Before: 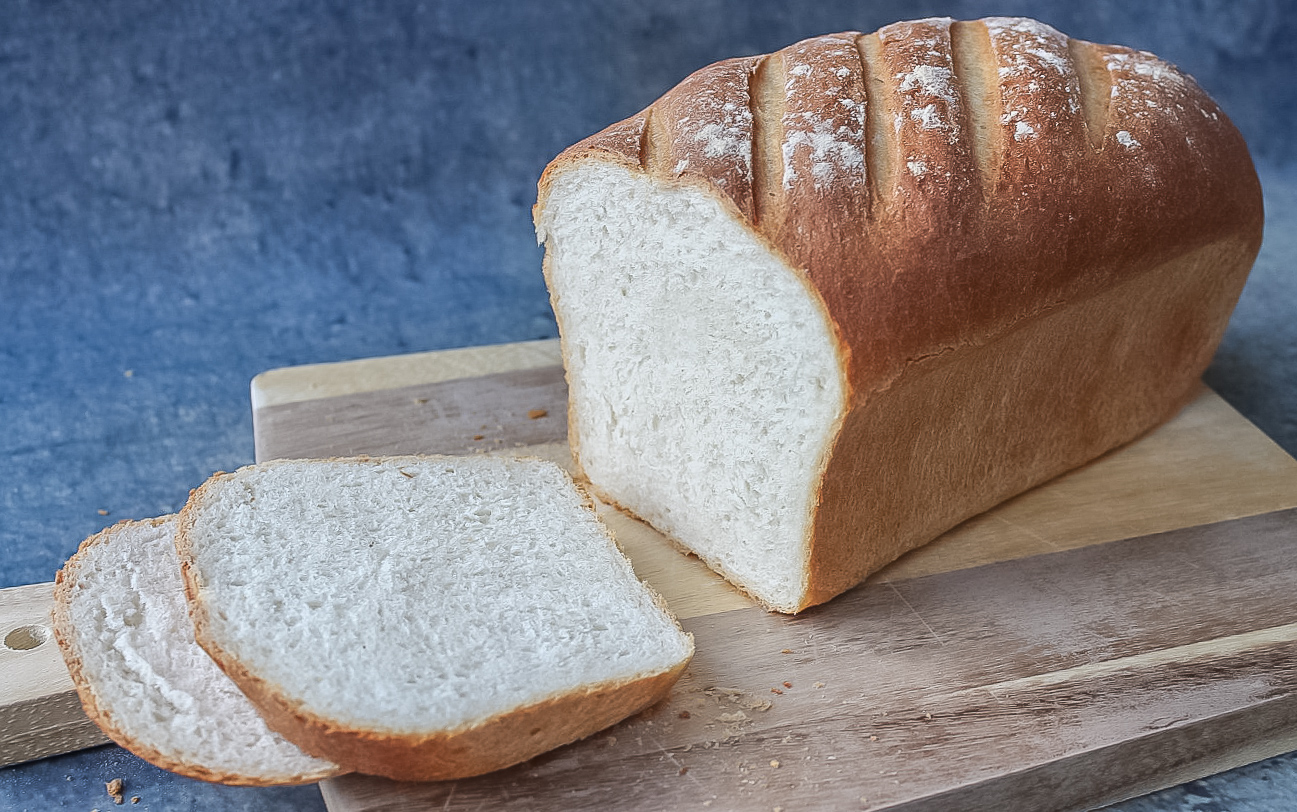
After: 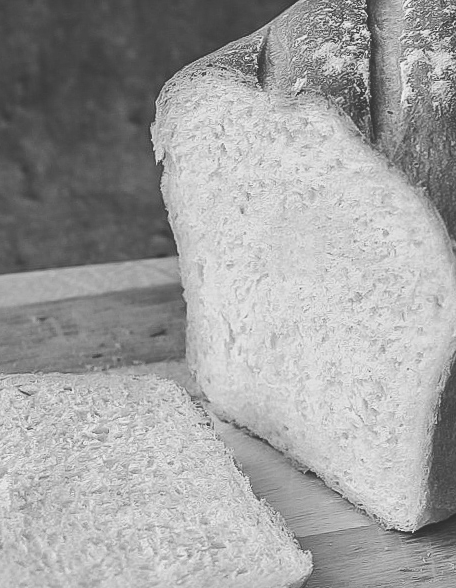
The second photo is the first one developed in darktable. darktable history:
crop and rotate: left 29.476%, top 10.214%, right 35.32%, bottom 17.333%
white balance: red 1.127, blue 0.943
monochrome: on, module defaults
tone curve: curves: ch0 [(0, 0.142) (0.384, 0.314) (0.752, 0.711) (0.991, 0.95)]; ch1 [(0.006, 0.129) (0.346, 0.384) (1, 1)]; ch2 [(0.003, 0.057) (0.261, 0.248) (1, 1)], color space Lab, independent channels
